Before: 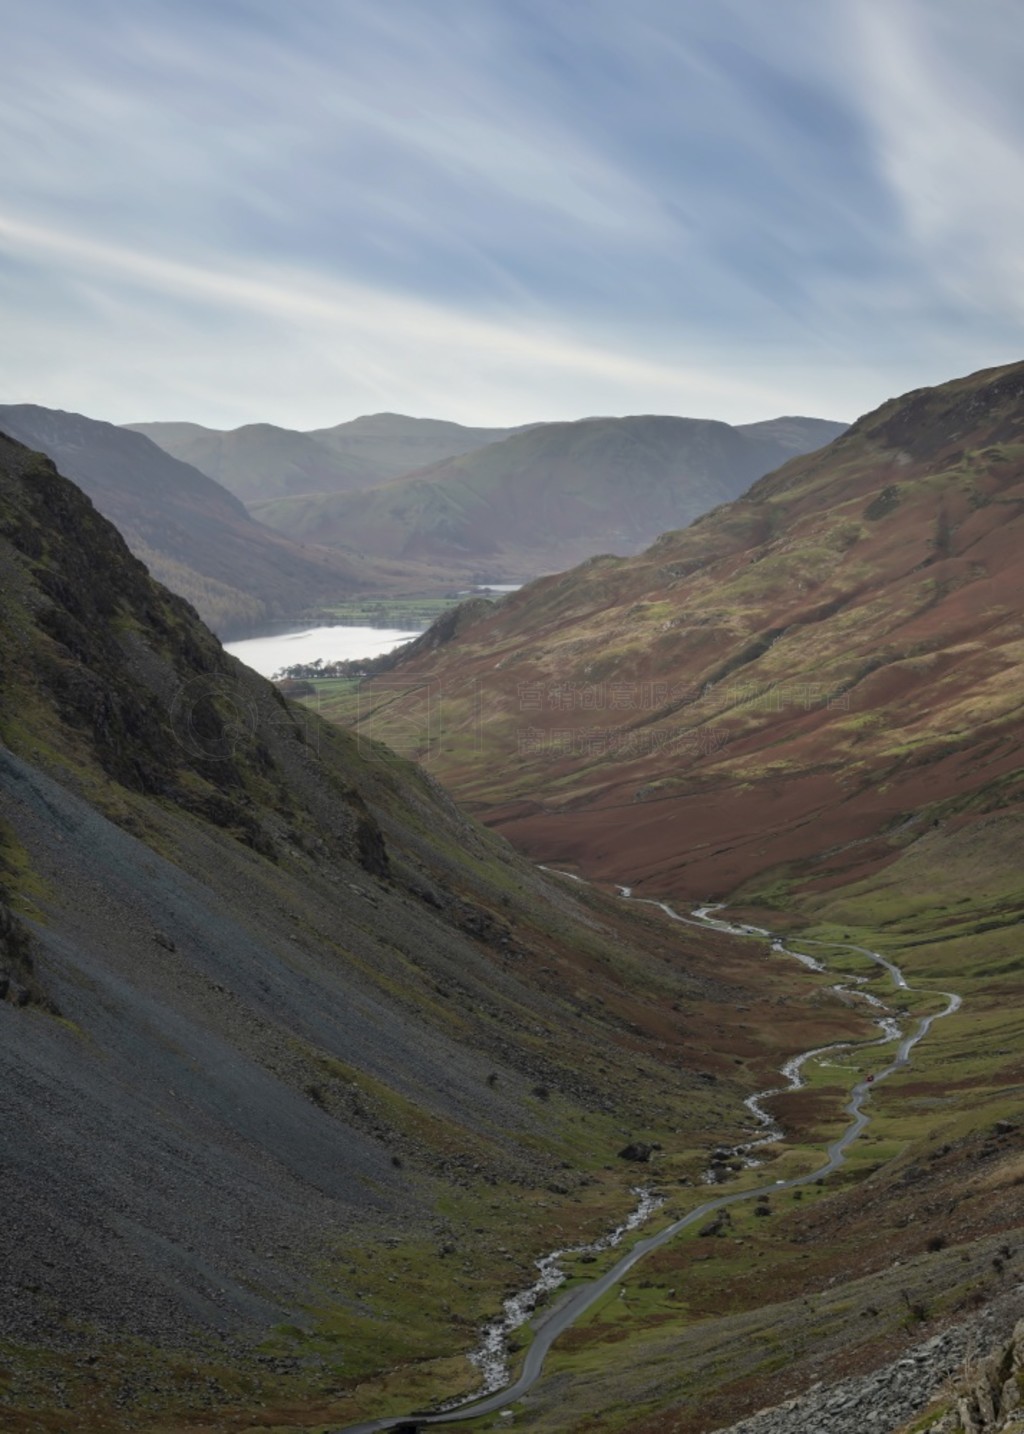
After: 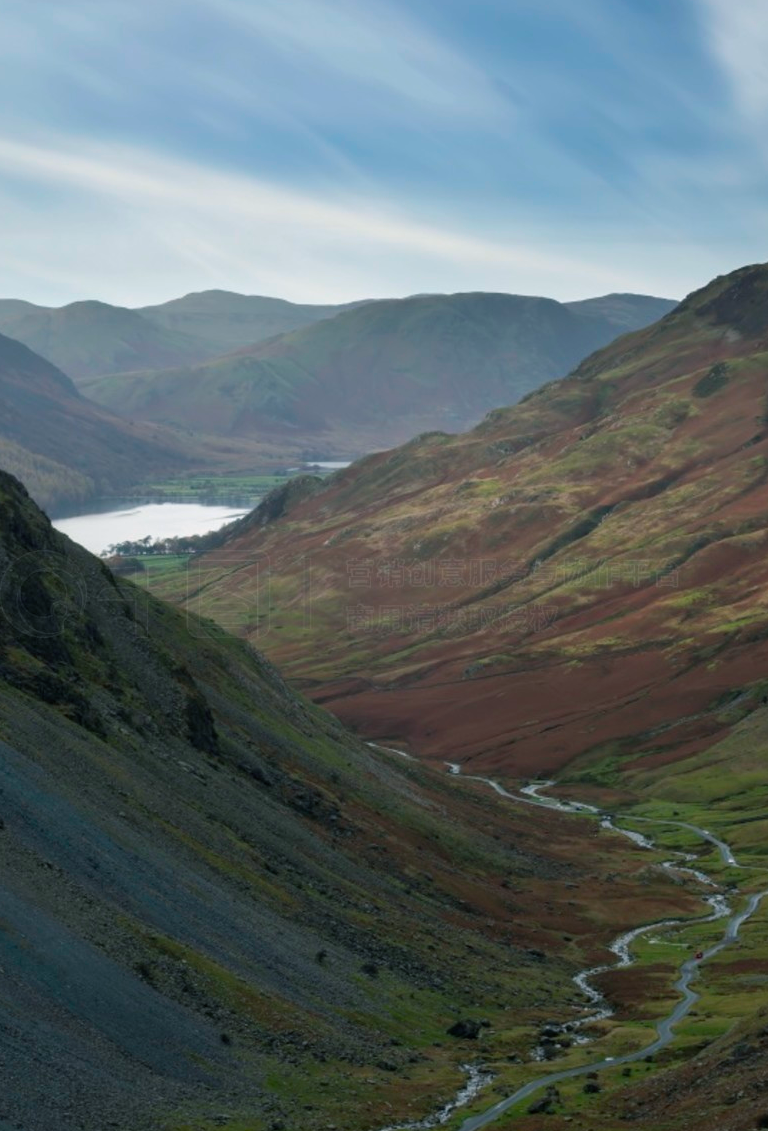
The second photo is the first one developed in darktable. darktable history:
color balance rgb: power › luminance -7.8%, power › chroma 1.094%, power › hue 216.21°, perceptual saturation grading › global saturation 25.637%
crop: left 16.777%, top 8.629%, right 8.141%, bottom 12.499%
